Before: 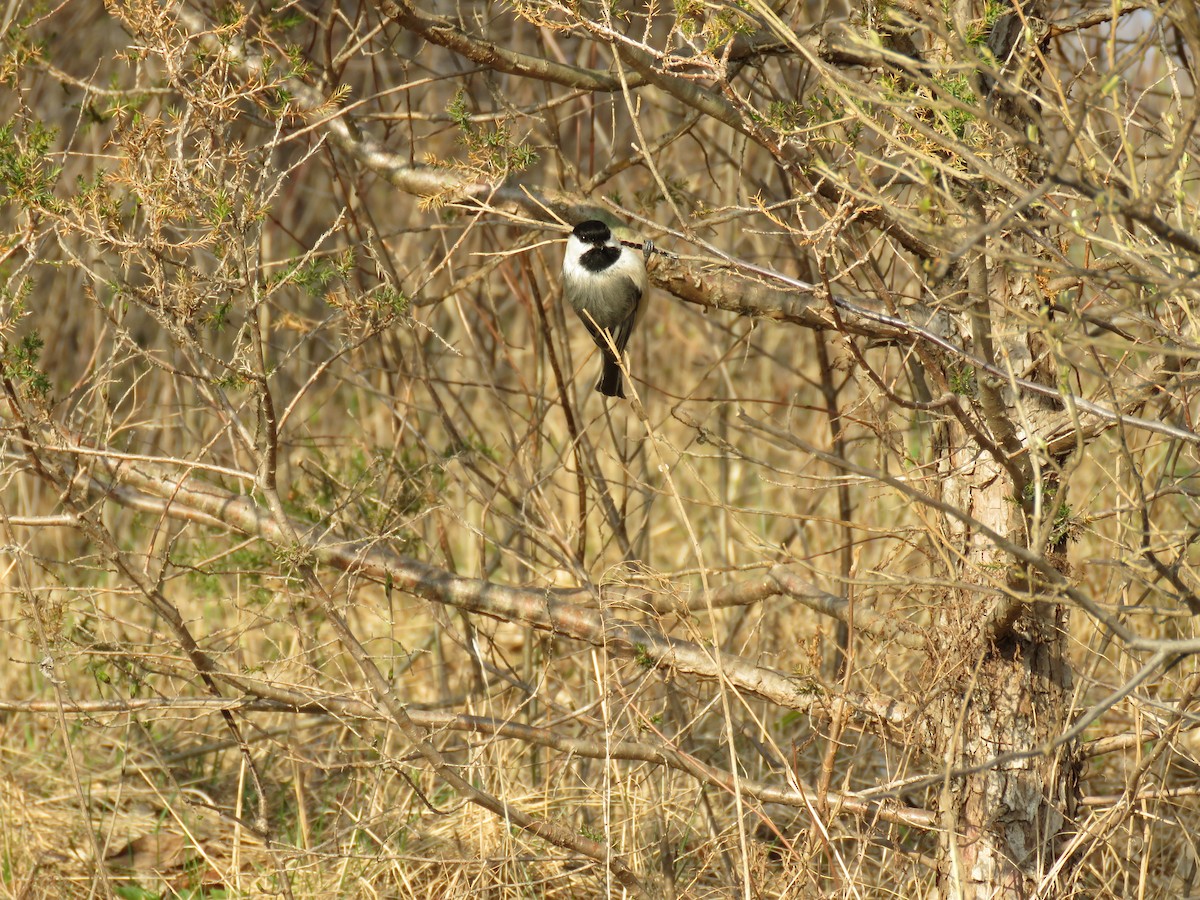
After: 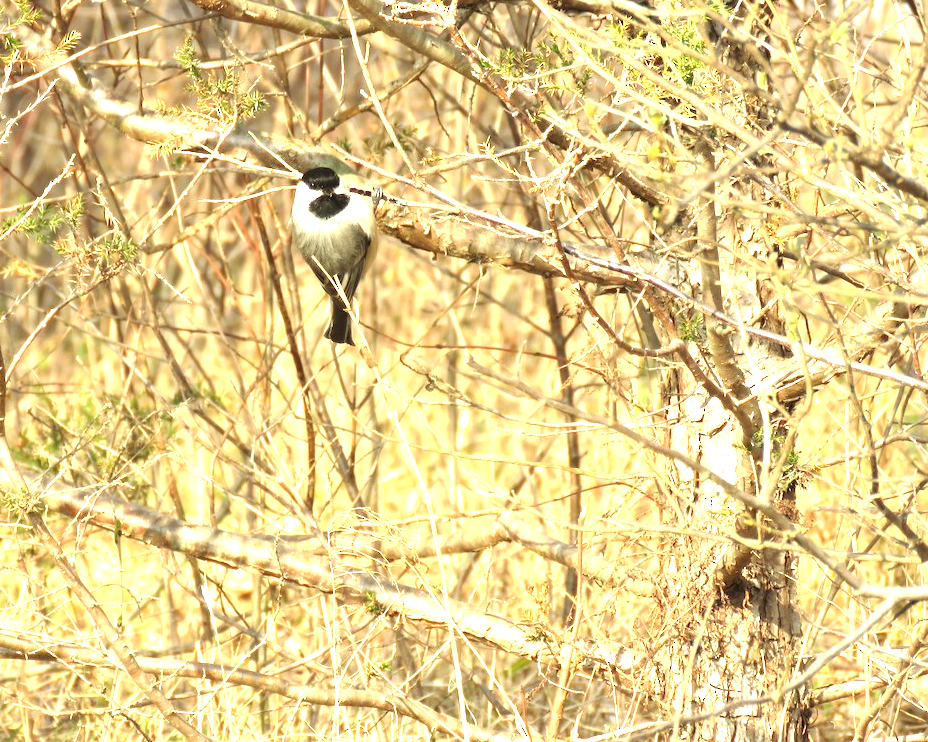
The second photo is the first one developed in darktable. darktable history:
exposure: black level correction 0, exposure 1.559 EV, compensate highlight preservation false
crop: left 22.653%, top 5.889%, bottom 11.611%
